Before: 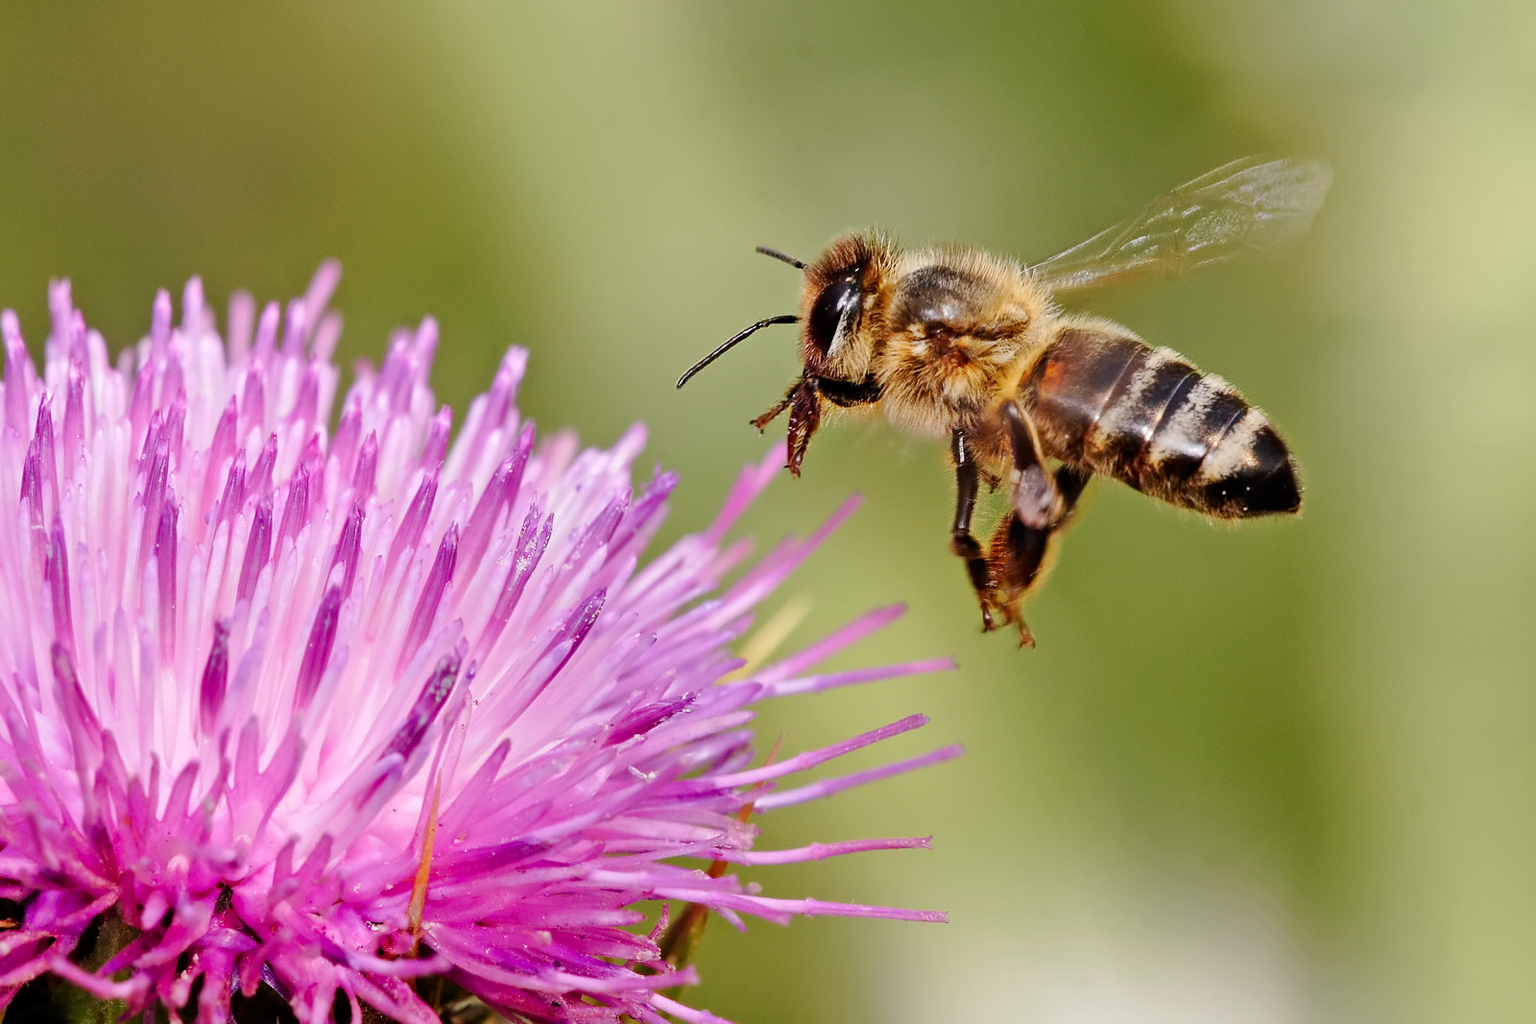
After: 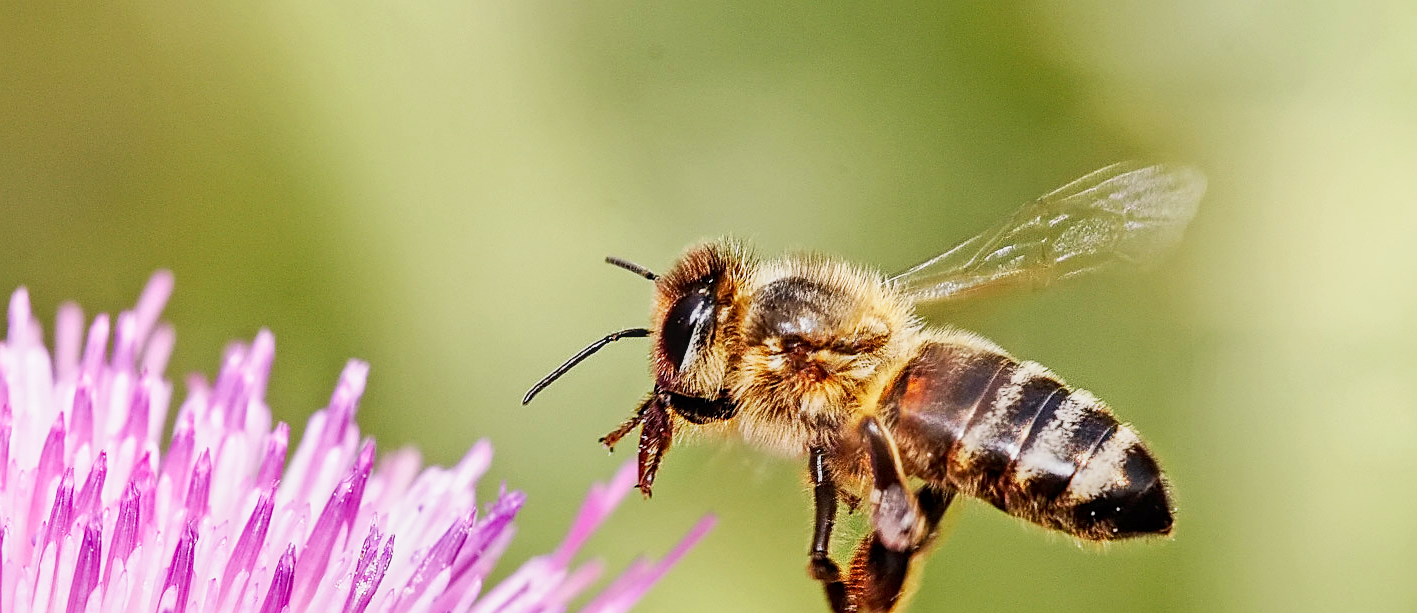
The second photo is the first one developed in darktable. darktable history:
base curve: curves: ch0 [(0, 0) (0.088, 0.125) (0.176, 0.251) (0.354, 0.501) (0.613, 0.749) (1, 0.877)], preserve colors none
sharpen: amount 0.493
local contrast: on, module defaults
crop and rotate: left 11.391%, bottom 42.542%
